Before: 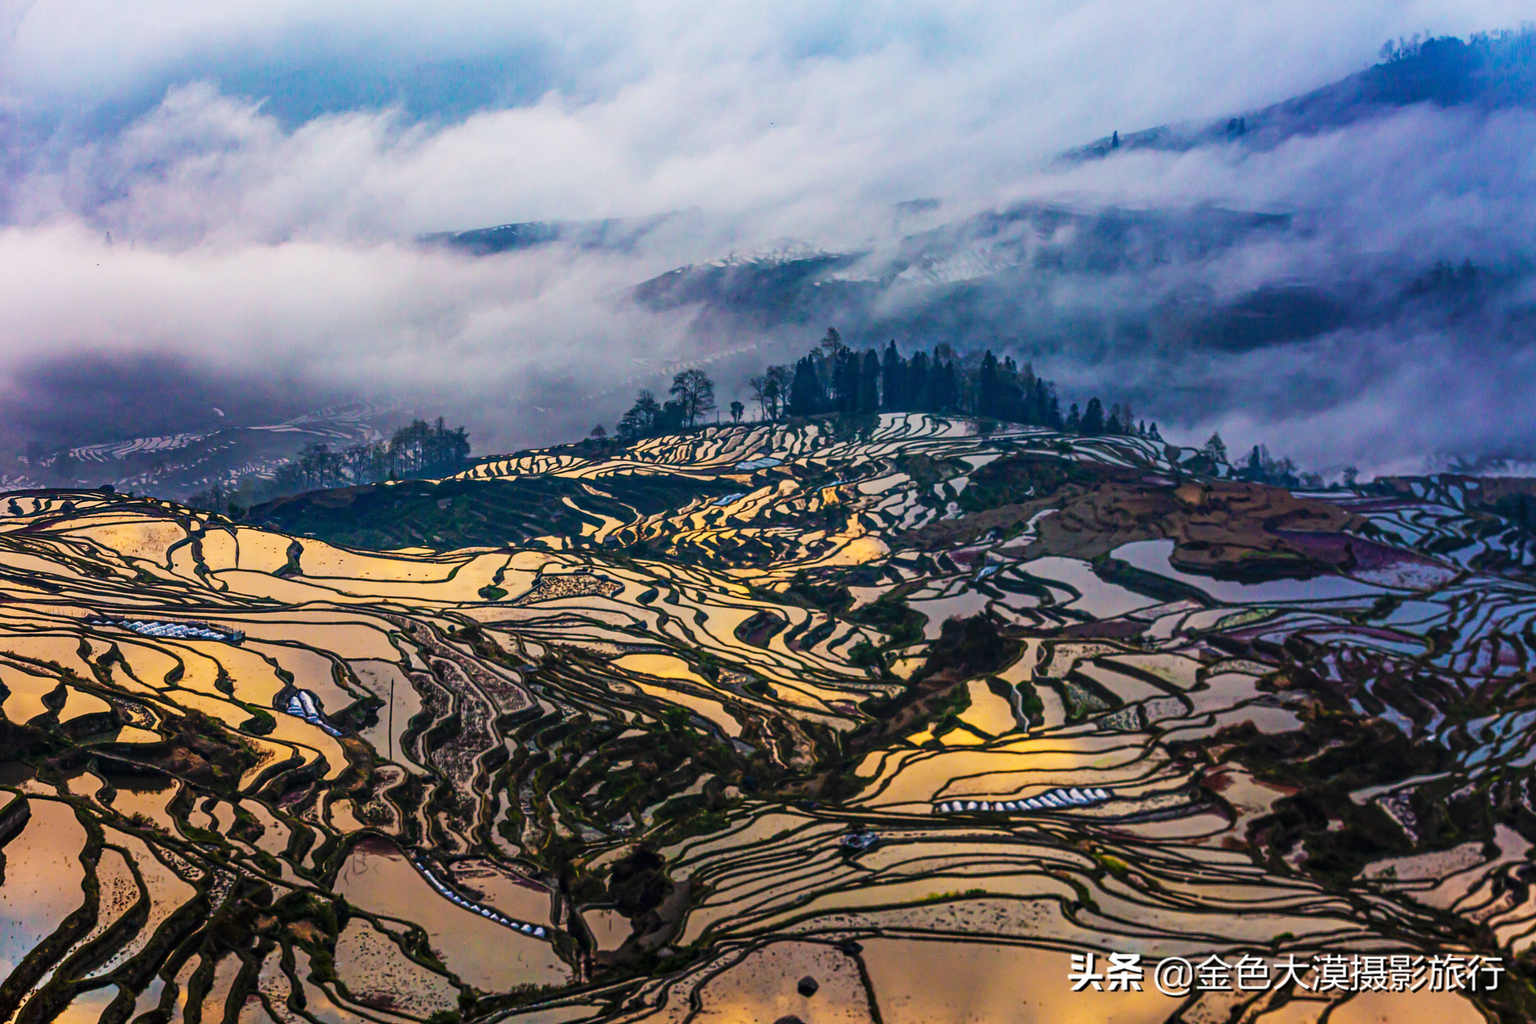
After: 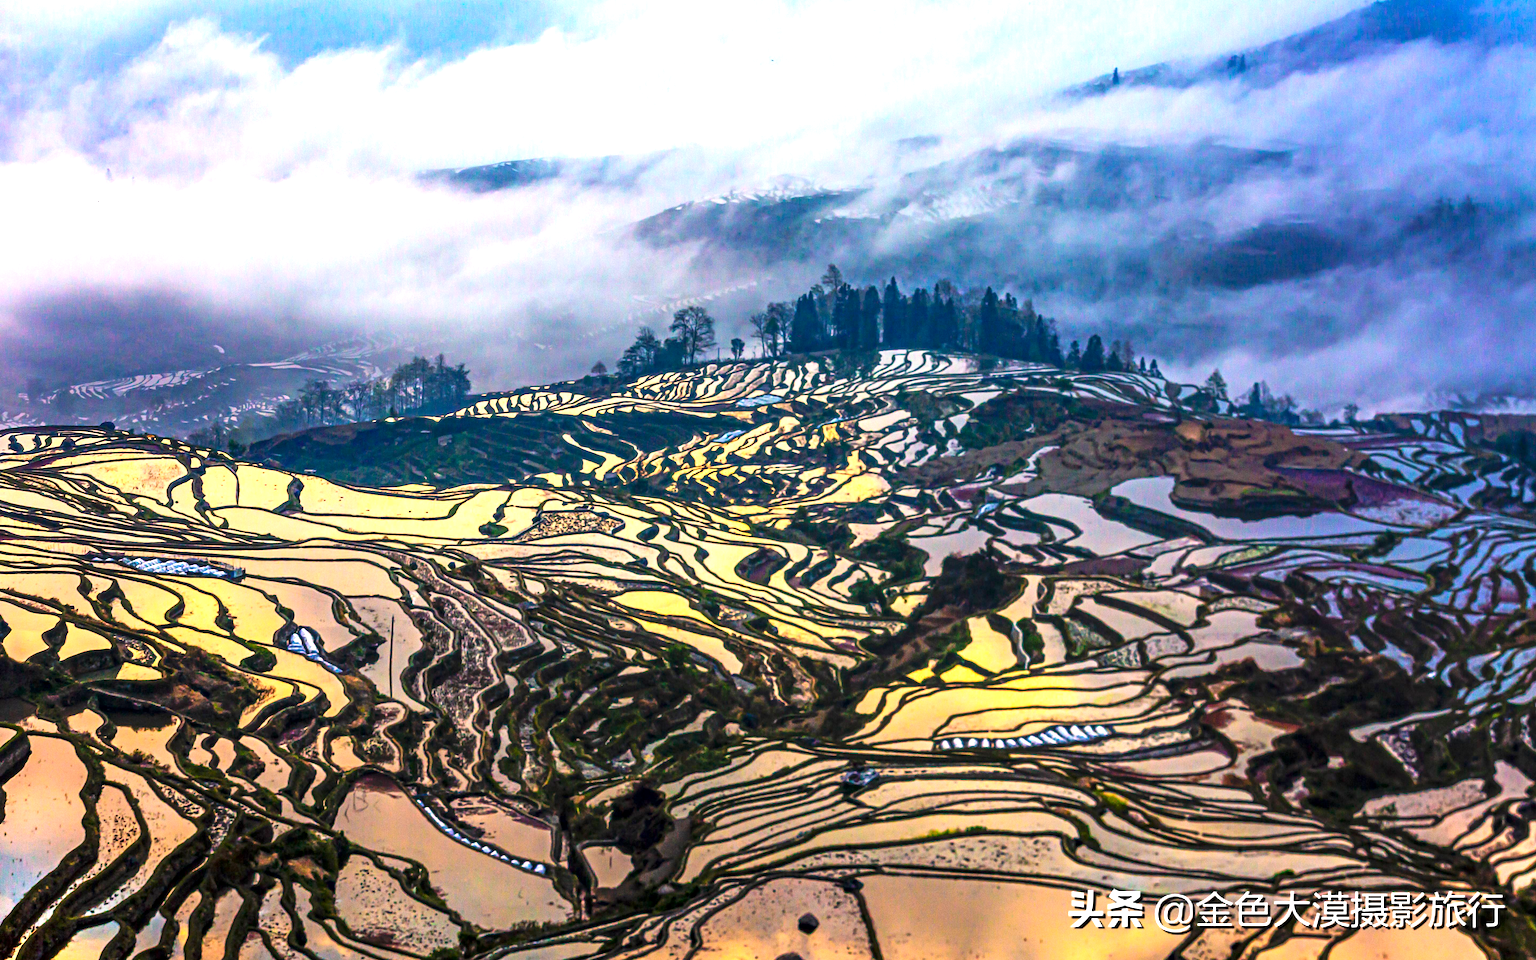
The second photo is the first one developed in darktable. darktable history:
crop and rotate: top 6.223%
exposure: black level correction 0.002, exposure 1 EV, compensate highlight preservation false
